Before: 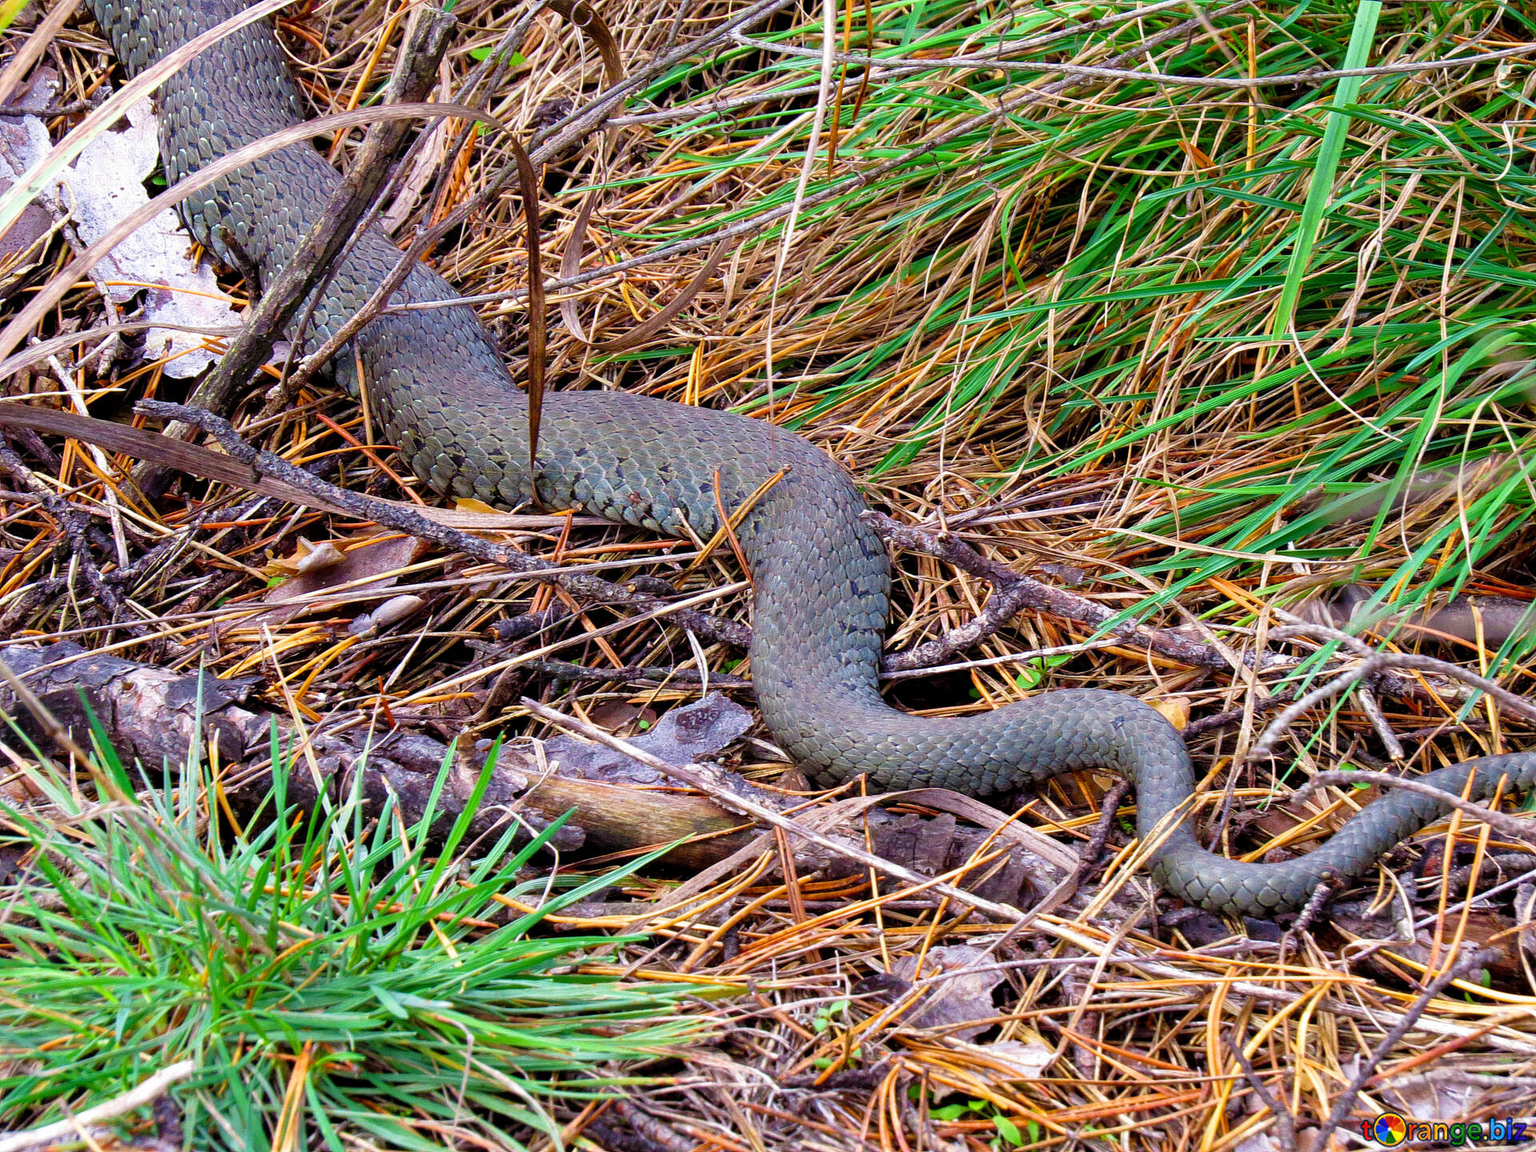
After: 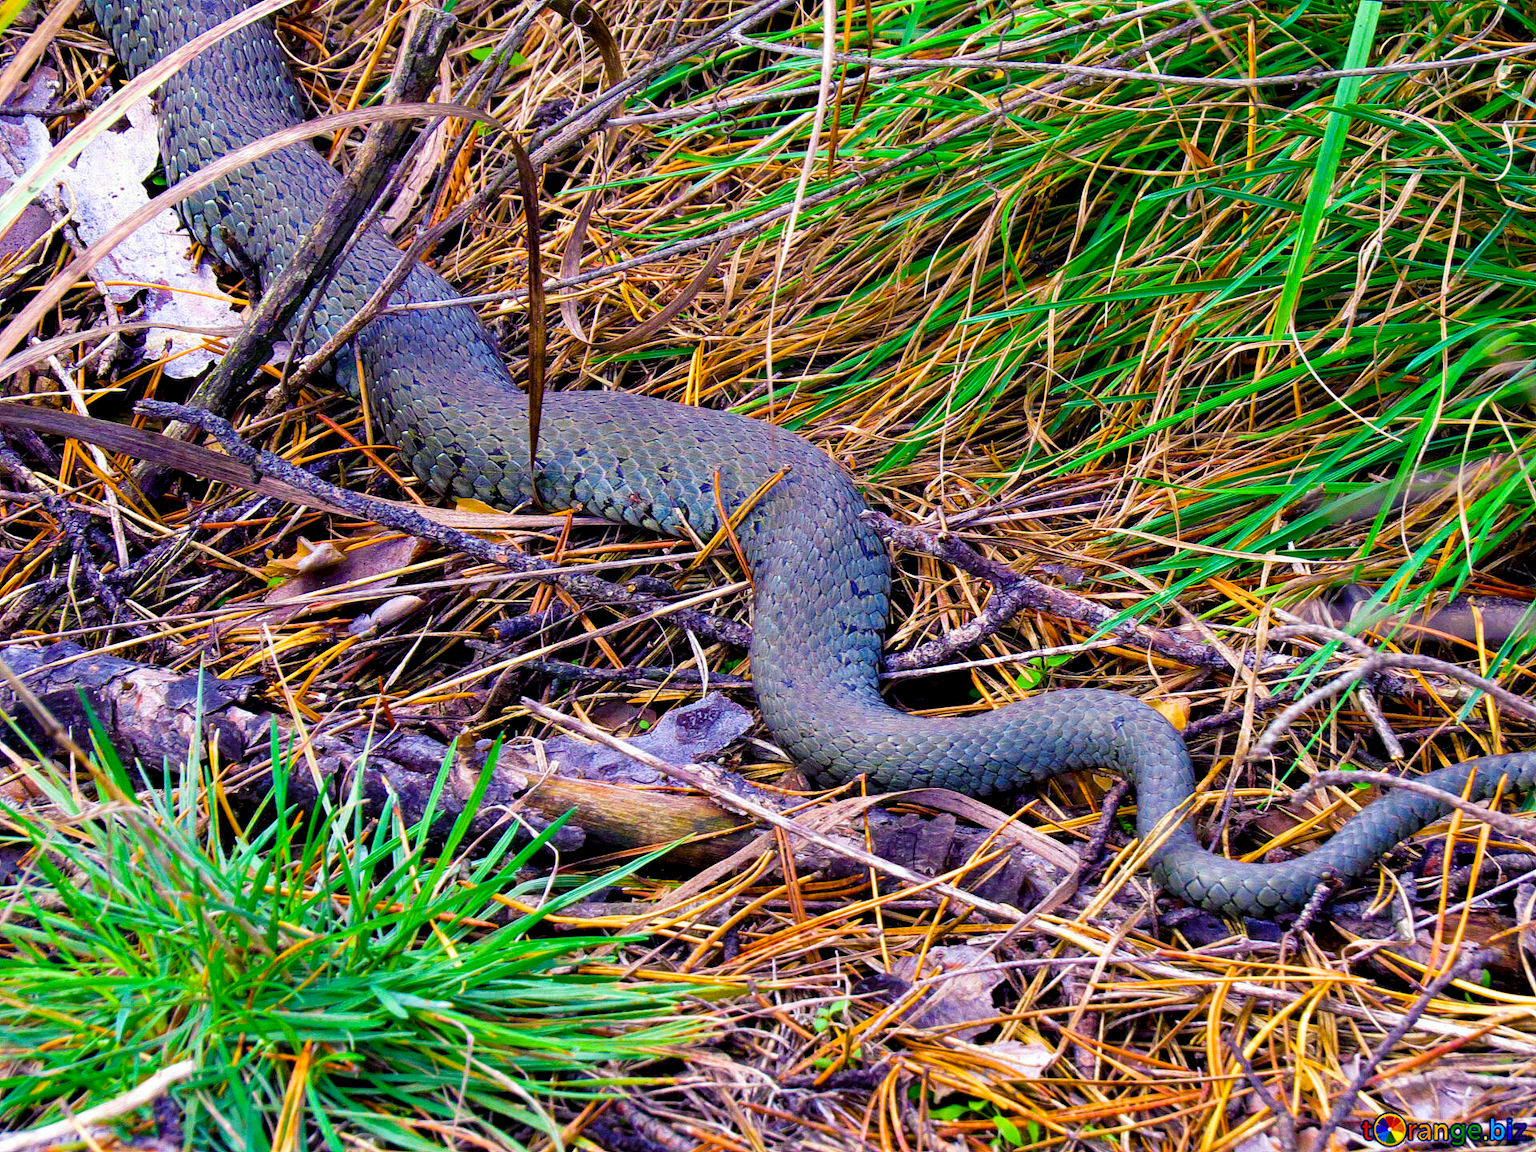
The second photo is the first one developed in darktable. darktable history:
color correction: highlights b* 0.02
color balance rgb: shadows lift › luminance -41.058%, shadows lift › chroma 14.063%, shadows lift › hue 258.86°, global offset › luminance -0.288%, global offset › hue 259.21°, linear chroma grading › global chroma 8.842%, perceptual saturation grading › global saturation 25.461%, global vibrance 20%
